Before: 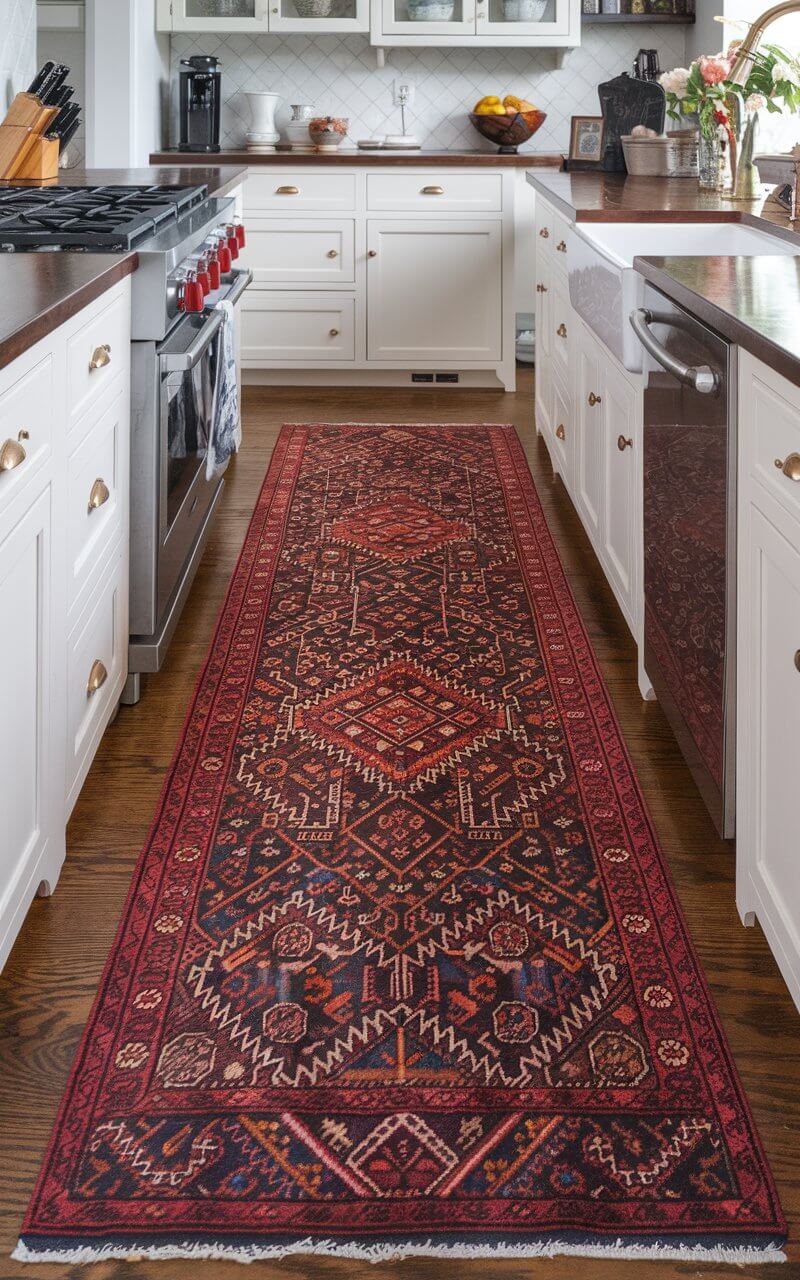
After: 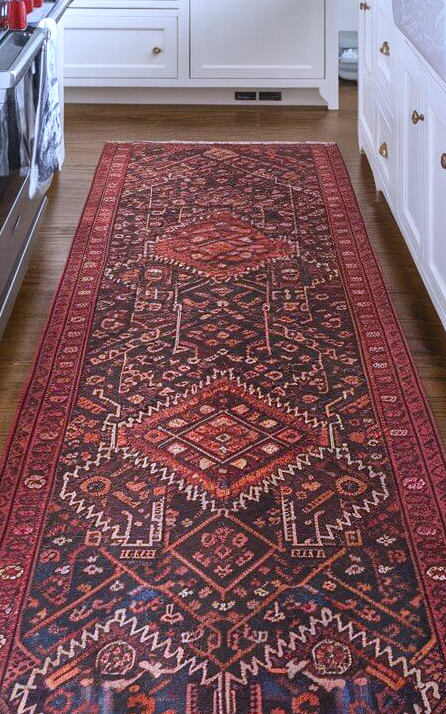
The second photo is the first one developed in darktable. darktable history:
white balance: red 0.948, green 1.02, blue 1.176
crop and rotate: left 22.13%, top 22.054%, right 22.026%, bottom 22.102%
exposure: exposure 0.426 EV, compensate highlight preservation false
